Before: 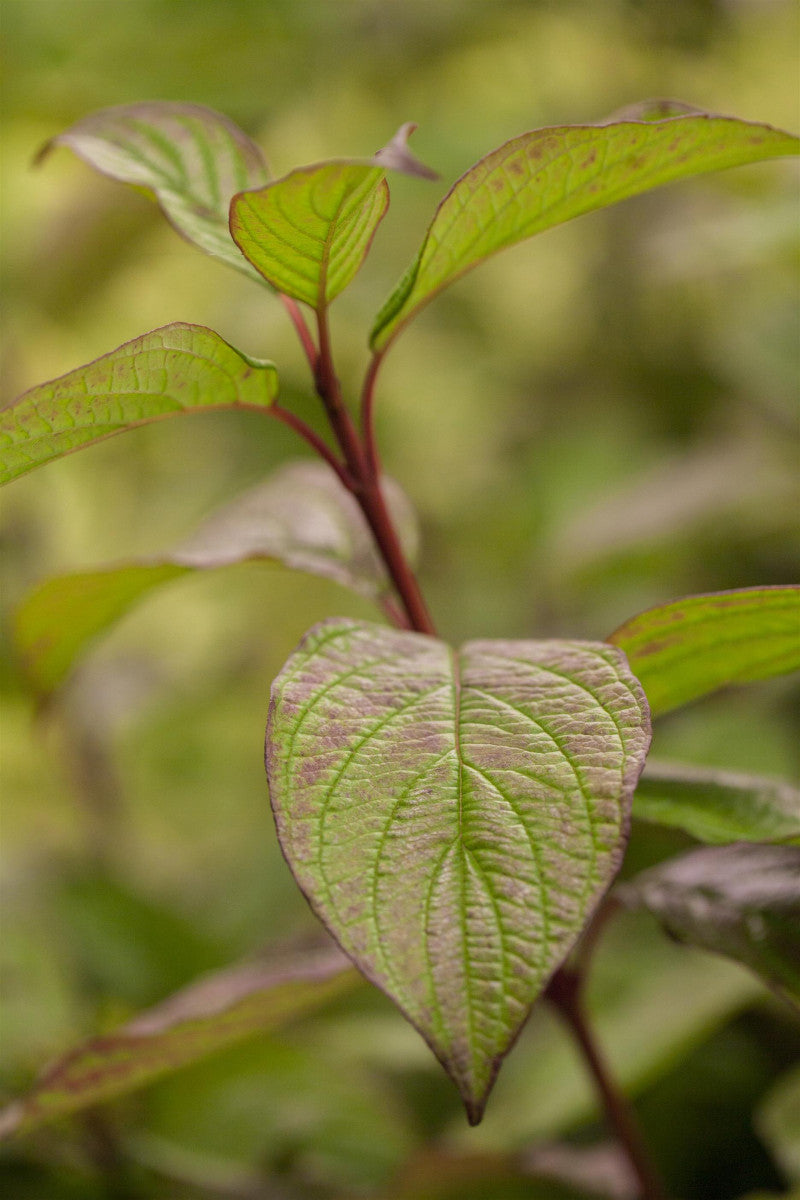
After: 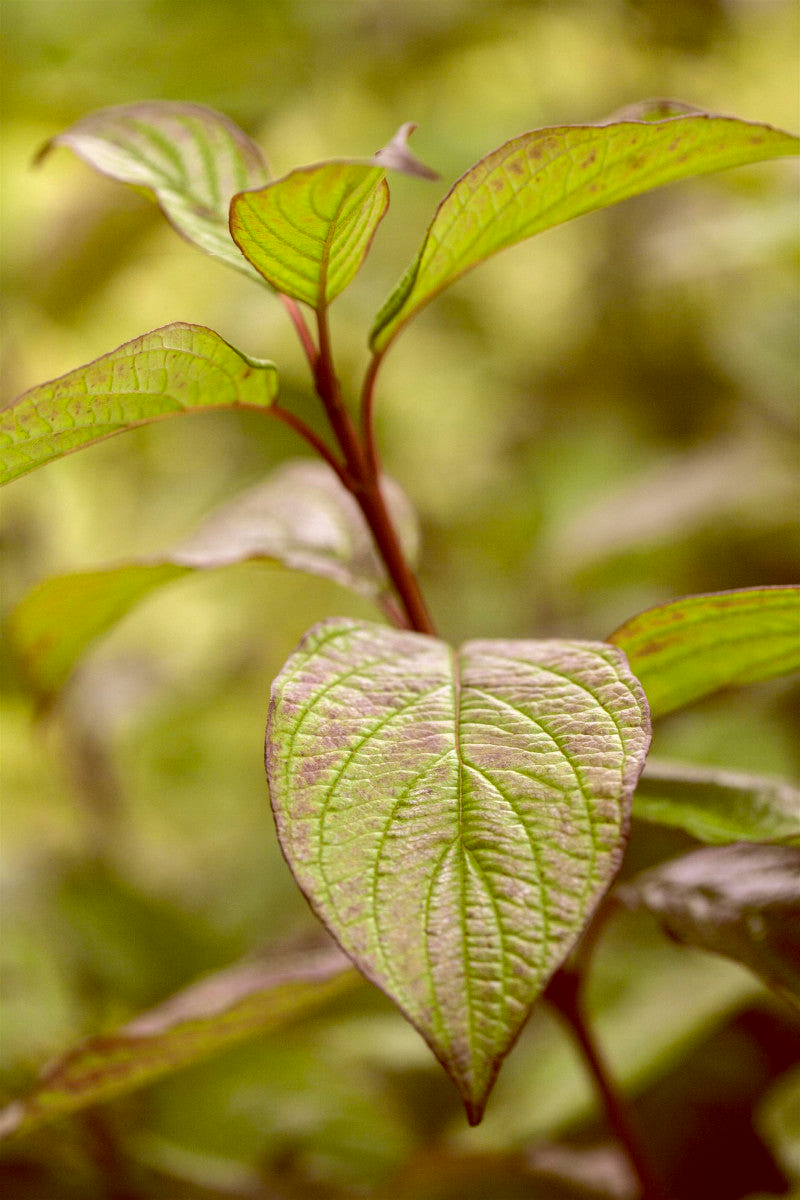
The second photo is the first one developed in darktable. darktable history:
tone equalizer: -8 EV -0.75 EV, -7 EV -0.7 EV, -6 EV -0.6 EV, -5 EV -0.4 EV, -3 EV 0.4 EV, -2 EV 0.6 EV, -1 EV 0.7 EV, +0 EV 0.75 EV, edges refinement/feathering 500, mask exposure compensation -1.57 EV, preserve details no
color balance: lift [1, 1.011, 0.999, 0.989], gamma [1.109, 1.045, 1.039, 0.955], gain [0.917, 0.936, 0.952, 1.064], contrast 2.32%, contrast fulcrum 19%, output saturation 101%
